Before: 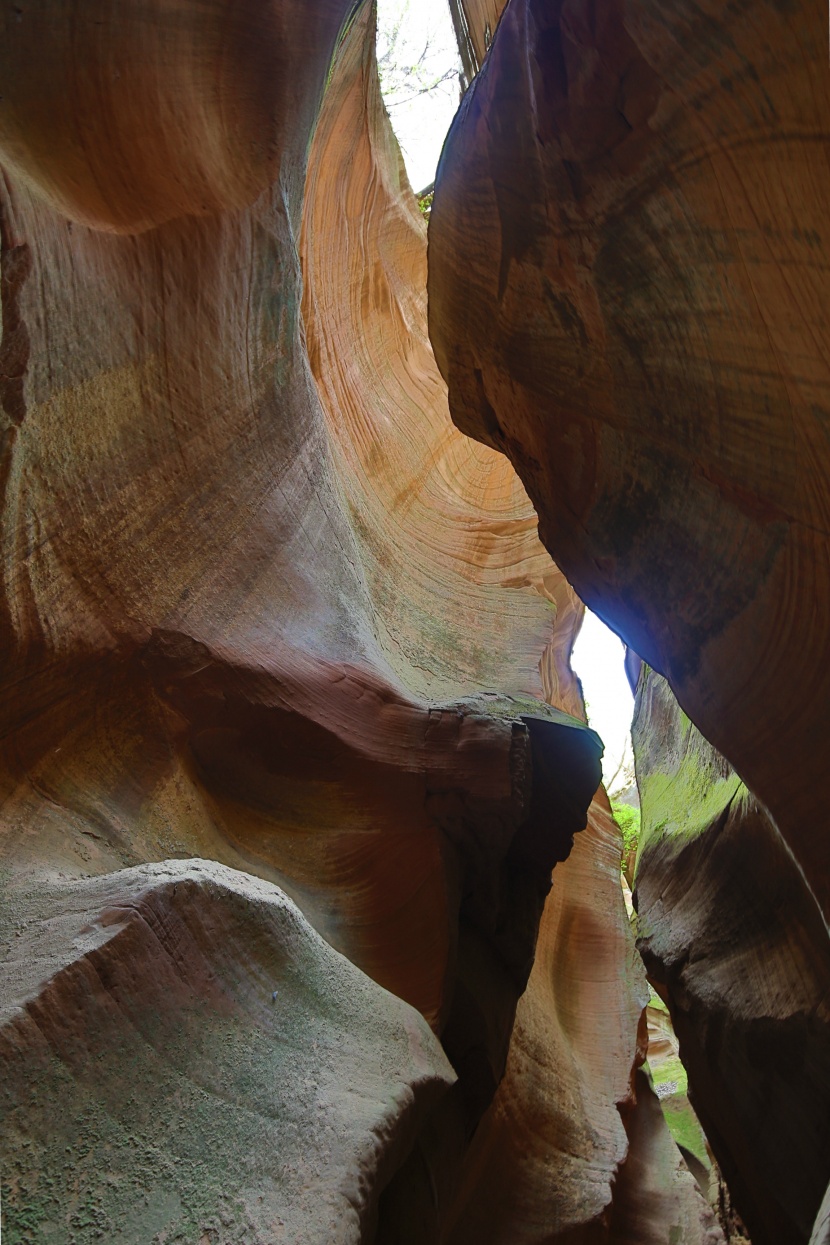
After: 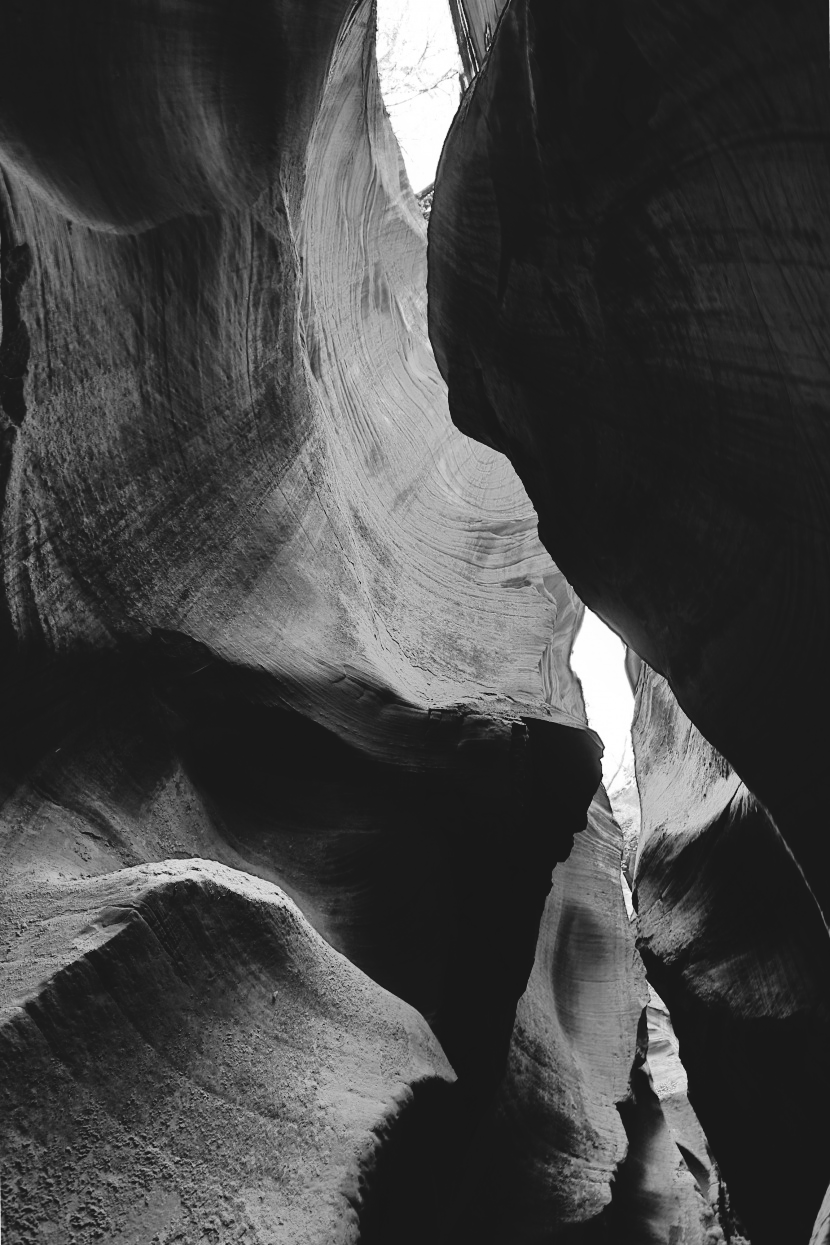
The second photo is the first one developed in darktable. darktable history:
tone curve: curves: ch0 [(0, 0) (0.003, 0.075) (0.011, 0.079) (0.025, 0.079) (0.044, 0.082) (0.069, 0.085) (0.1, 0.089) (0.136, 0.096) (0.177, 0.105) (0.224, 0.14) (0.277, 0.202) (0.335, 0.304) (0.399, 0.417) (0.468, 0.521) (0.543, 0.636) (0.623, 0.726) (0.709, 0.801) (0.801, 0.878) (0.898, 0.927) (1, 1)], preserve colors none
monochrome: on, module defaults
